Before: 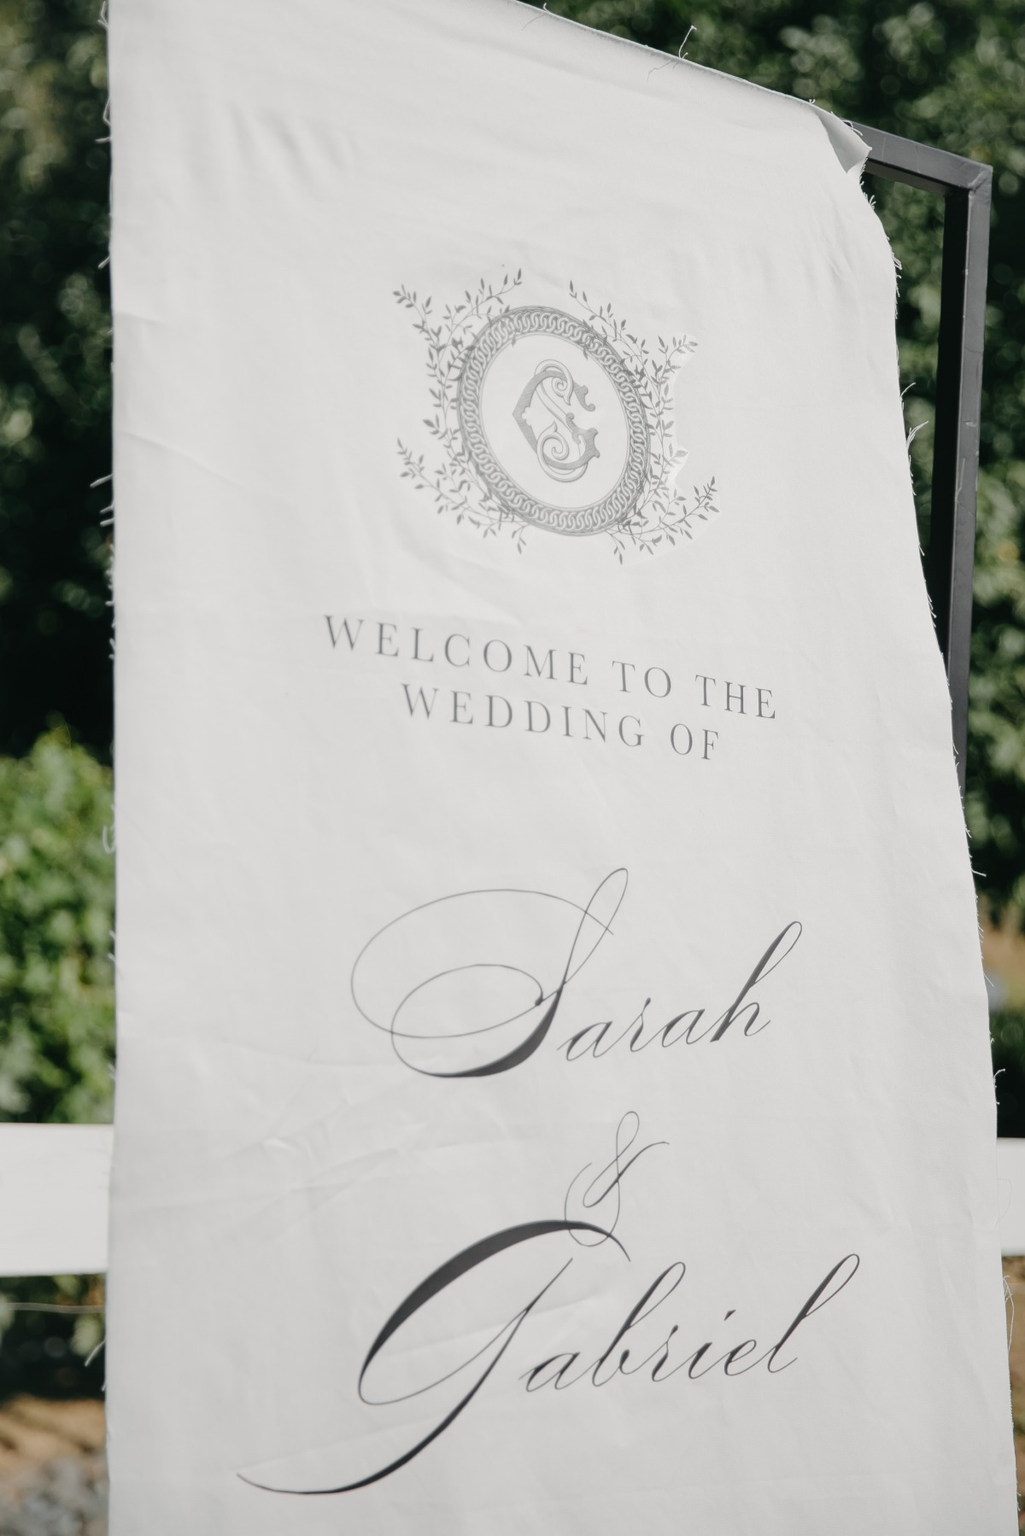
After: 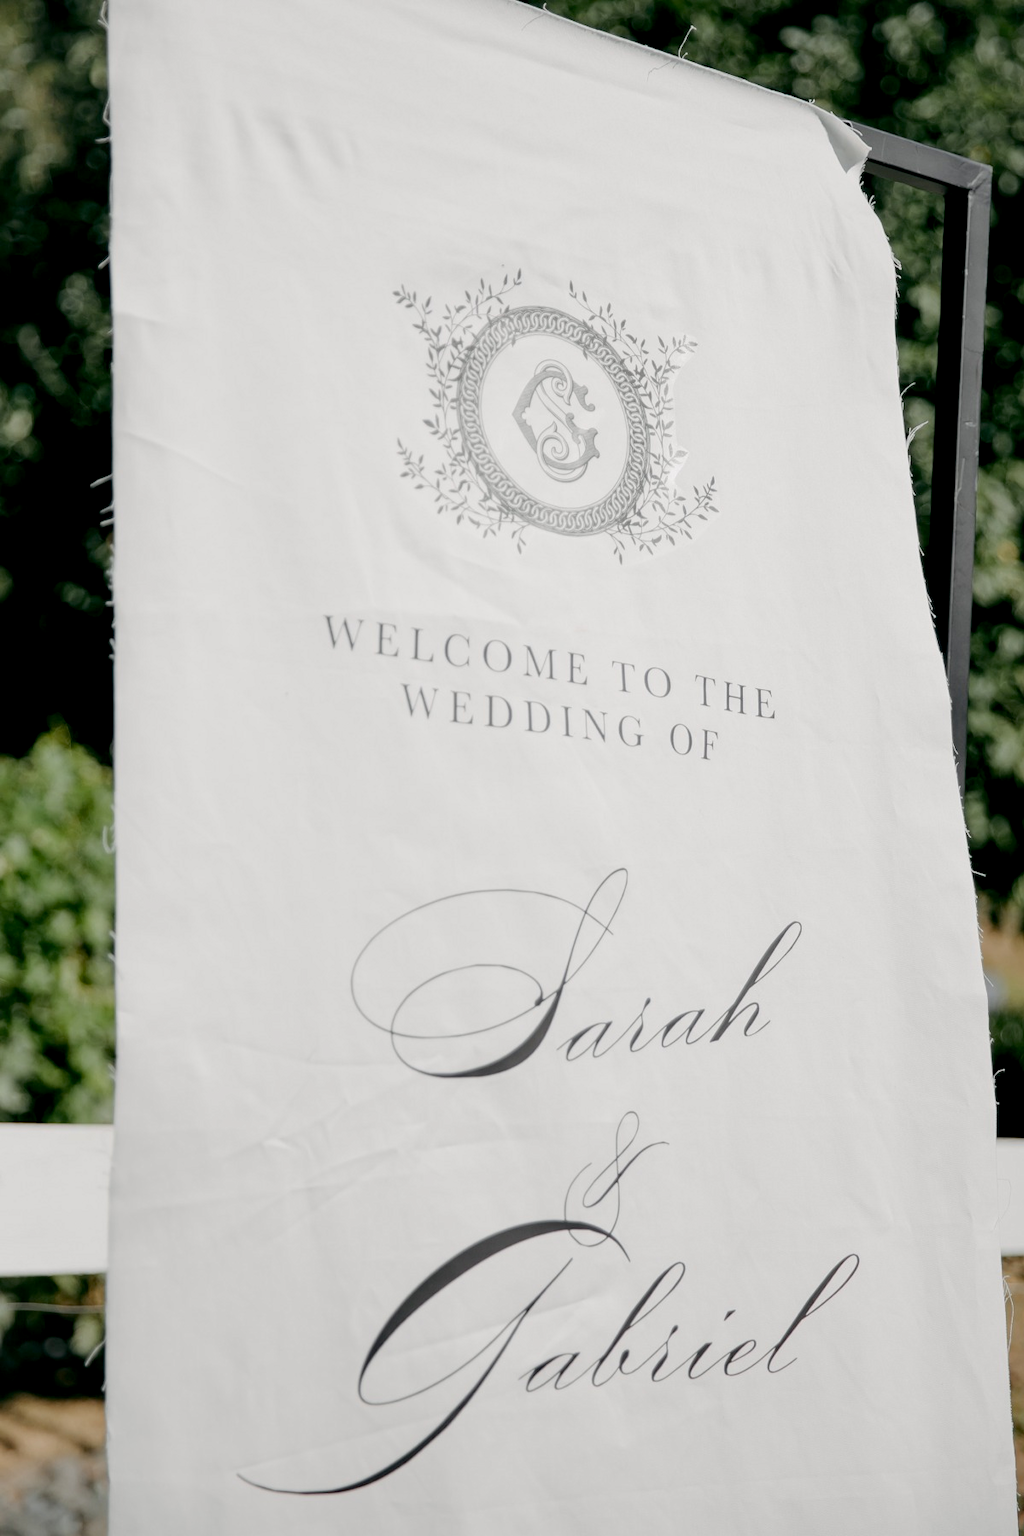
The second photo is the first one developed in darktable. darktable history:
exposure: black level correction 0.009, exposure 0.014 EV, compensate highlight preservation false
